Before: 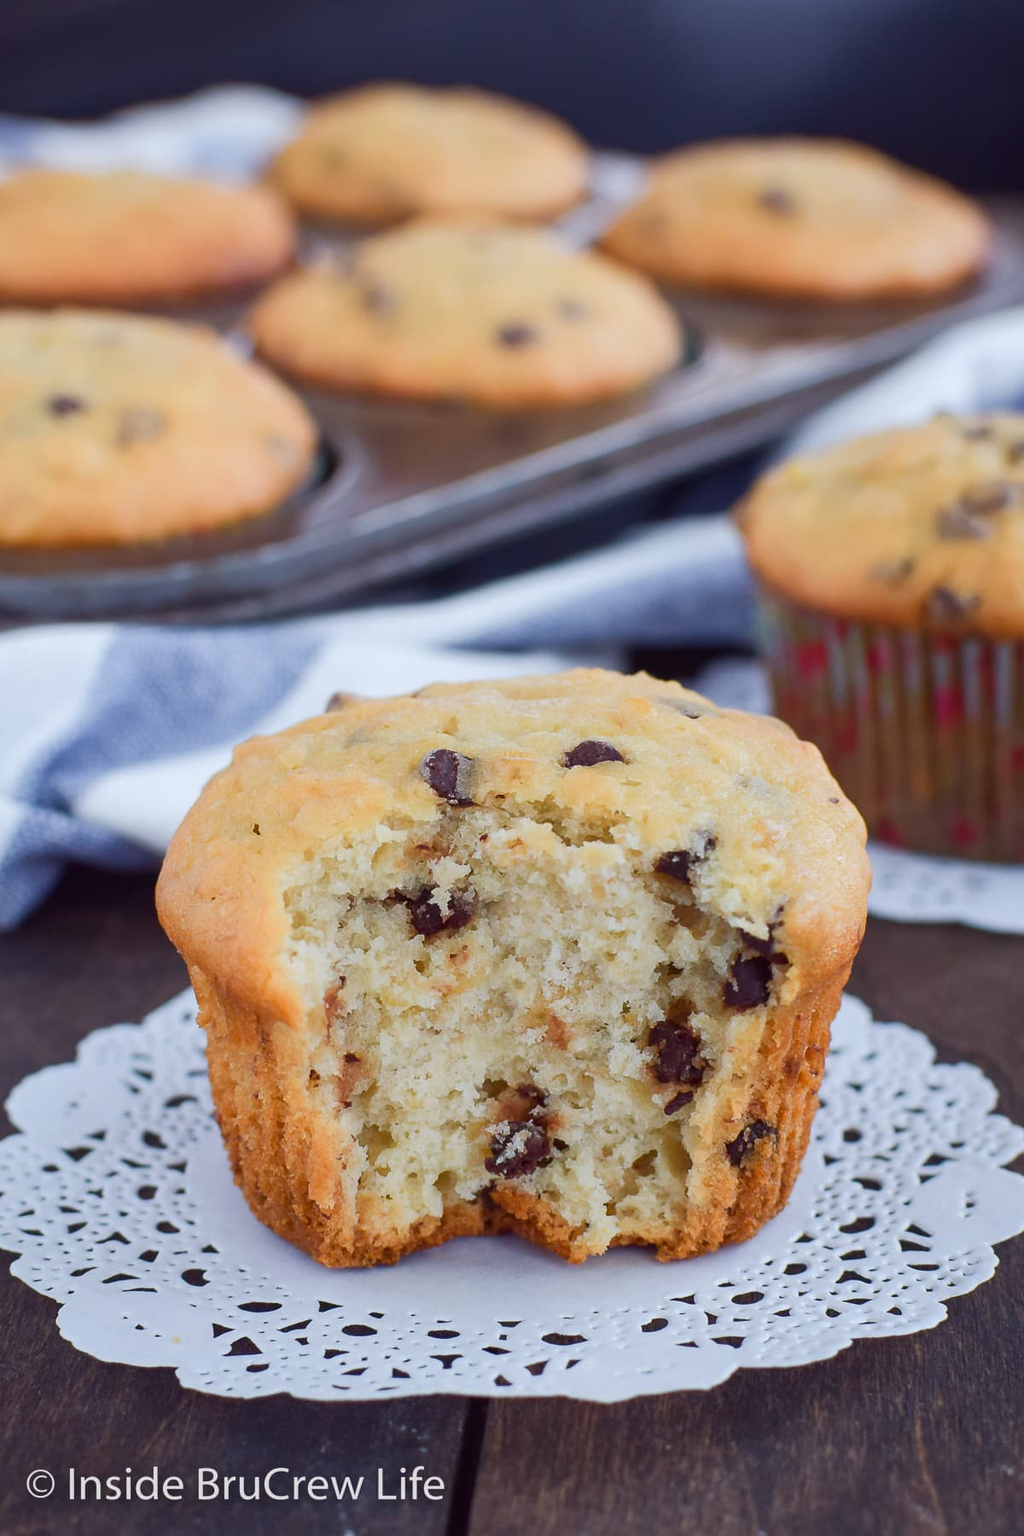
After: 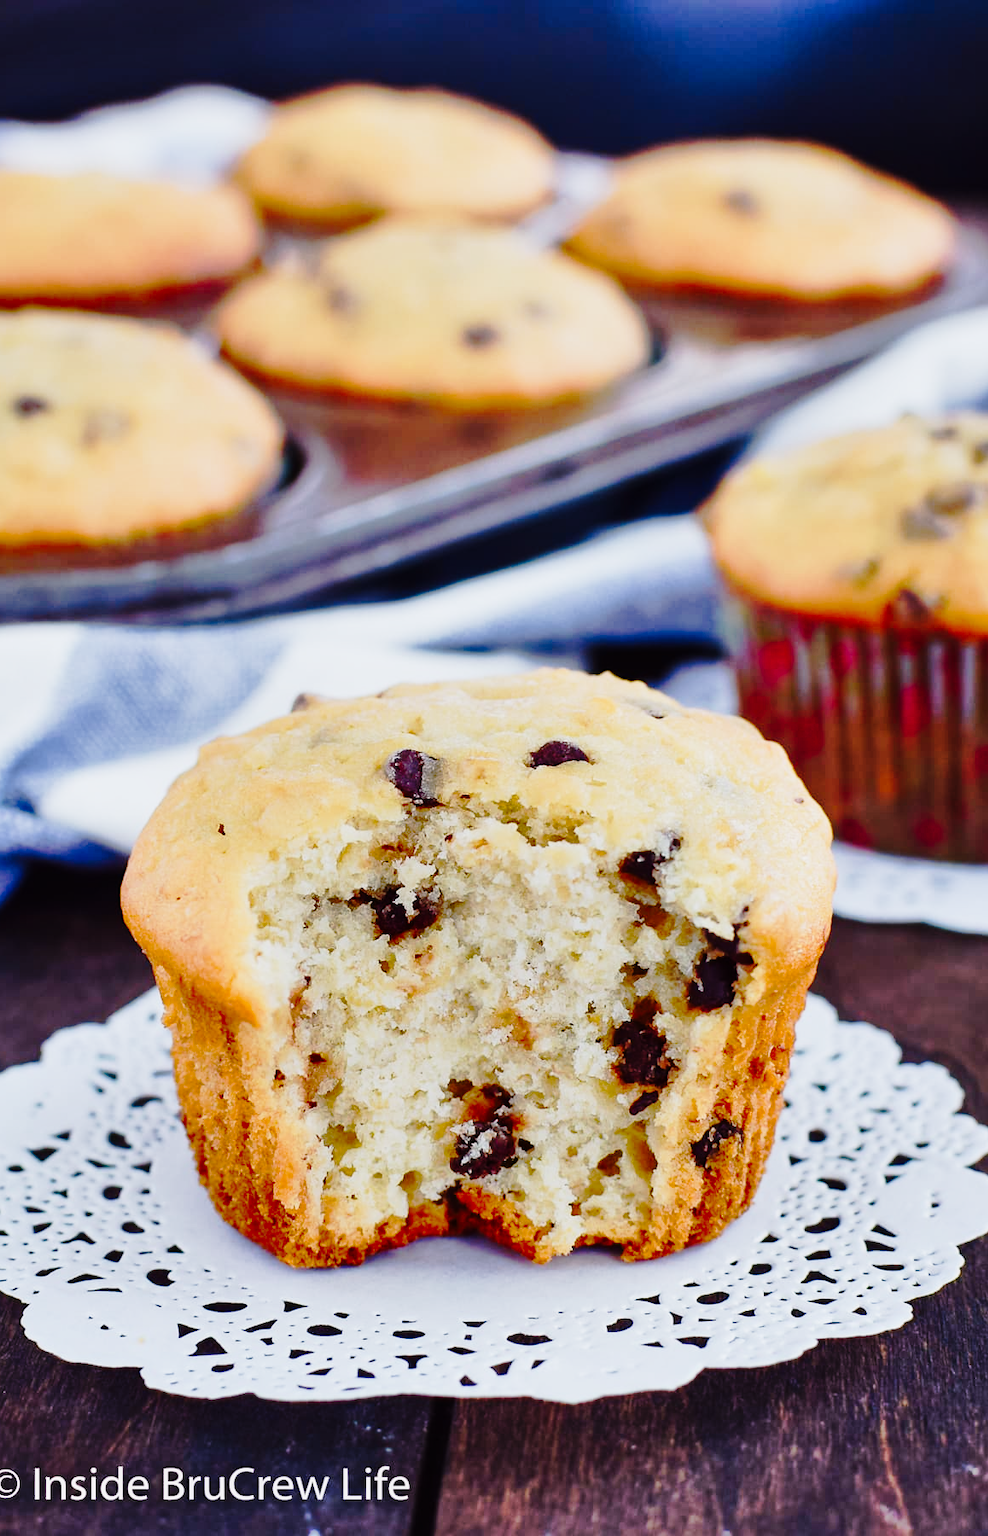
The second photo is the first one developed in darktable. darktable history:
base curve: curves: ch0 [(0, 0) (0.036, 0.025) (0.121, 0.166) (0.206, 0.329) (0.605, 0.79) (1, 1)], preserve colors none
shadows and highlights: low approximation 0.01, soften with gaussian
crop and rotate: left 3.476%
tone curve: curves: ch0 [(0, 0) (0.104, 0.061) (0.239, 0.201) (0.327, 0.317) (0.401, 0.443) (0.489, 0.566) (0.65, 0.68) (0.832, 0.858) (1, 0.977)]; ch1 [(0, 0) (0.161, 0.092) (0.35, 0.33) (0.379, 0.401) (0.447, 0.476) (0.495, 0.499) (0.515, 0.518) (0.534, 0.557) (0.602, 0.625) (0.712, 0.706) (1, 1)]; ch2 [(0, 0) (0.359, 0.372) (0.437, 0.437) (0.502, 0.501) (0.55, 0.534) (0.592, 0.601) (0.647, 0.64) (1, 1)], preserve colors none
